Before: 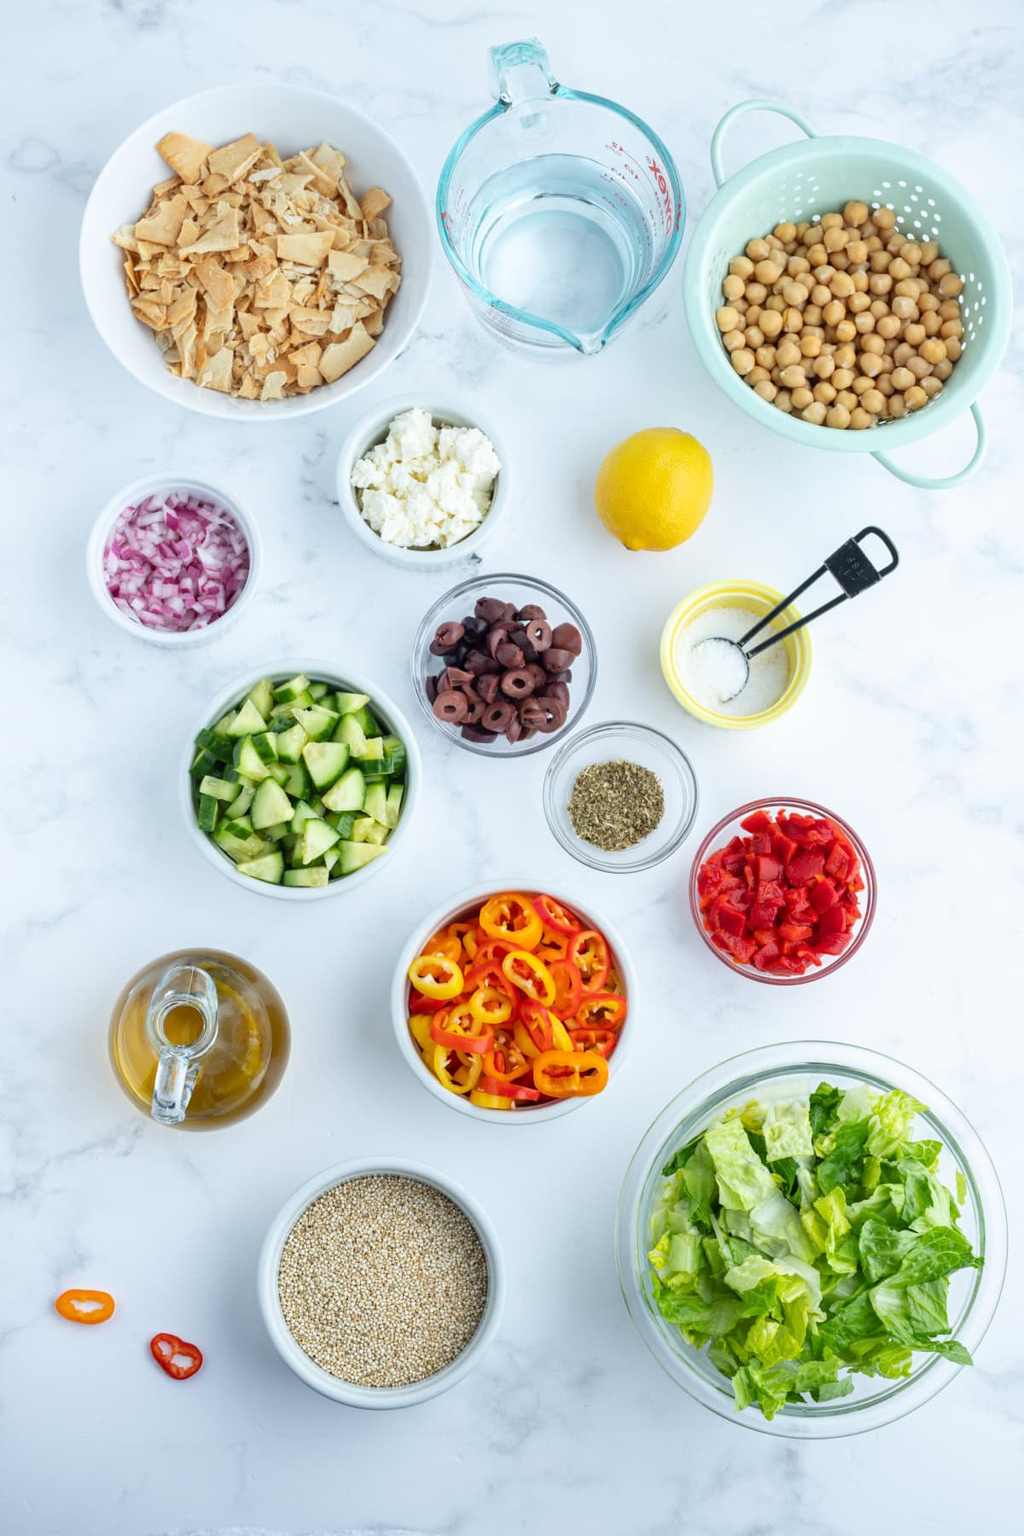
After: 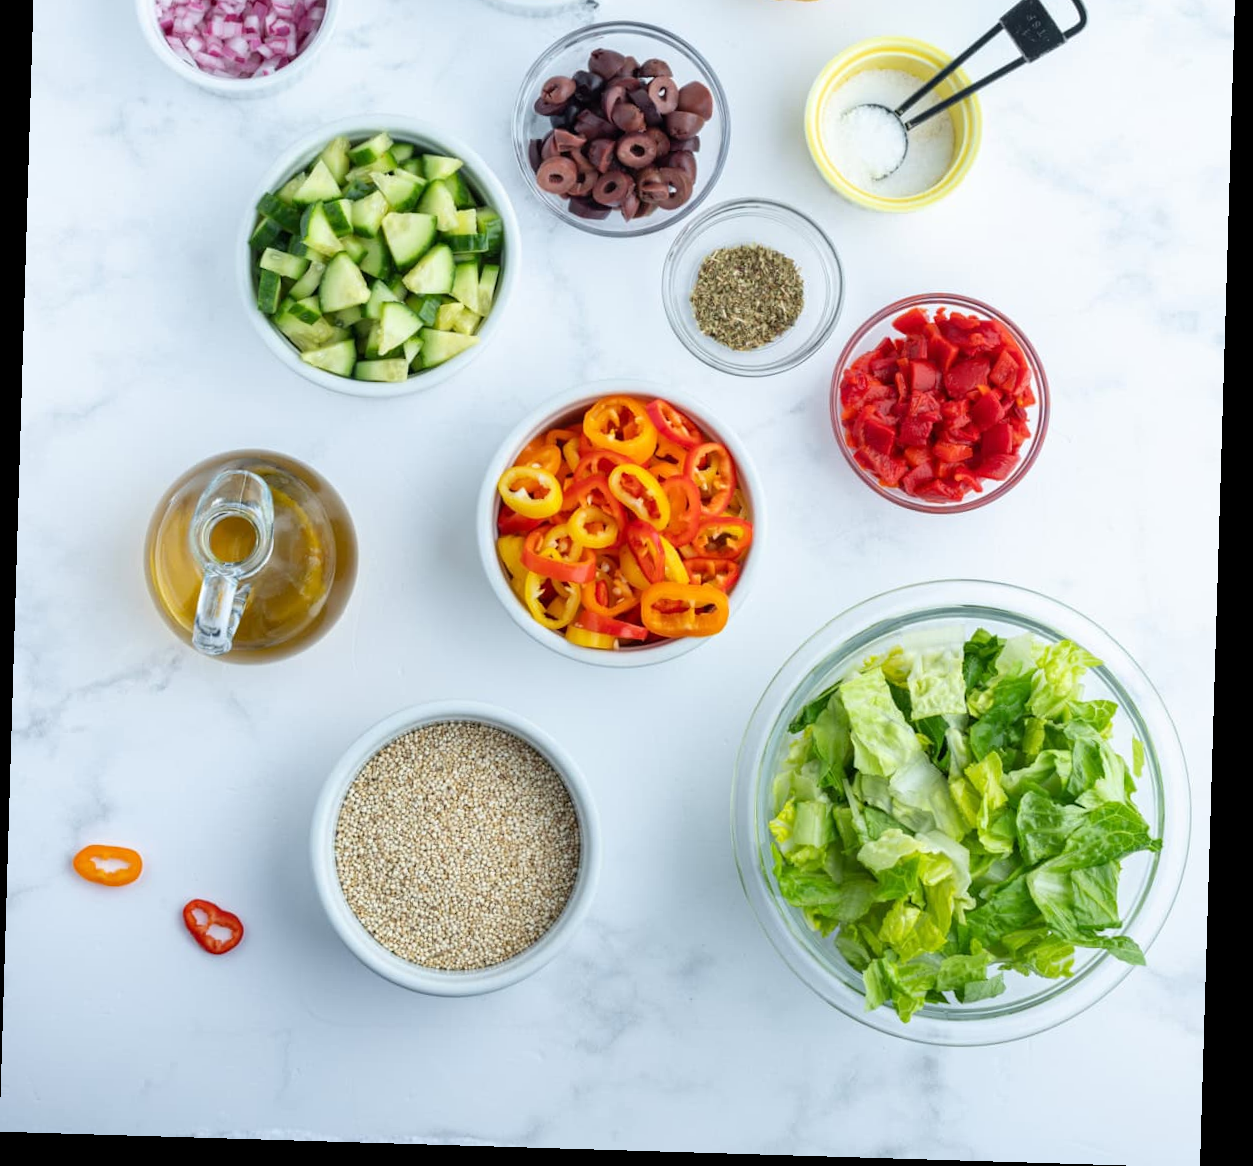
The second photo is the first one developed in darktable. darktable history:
rotate and perspective: rotation 1.72°, automatic cropping off
crop and rotate: top 36.435%
white balance: emerald 1
